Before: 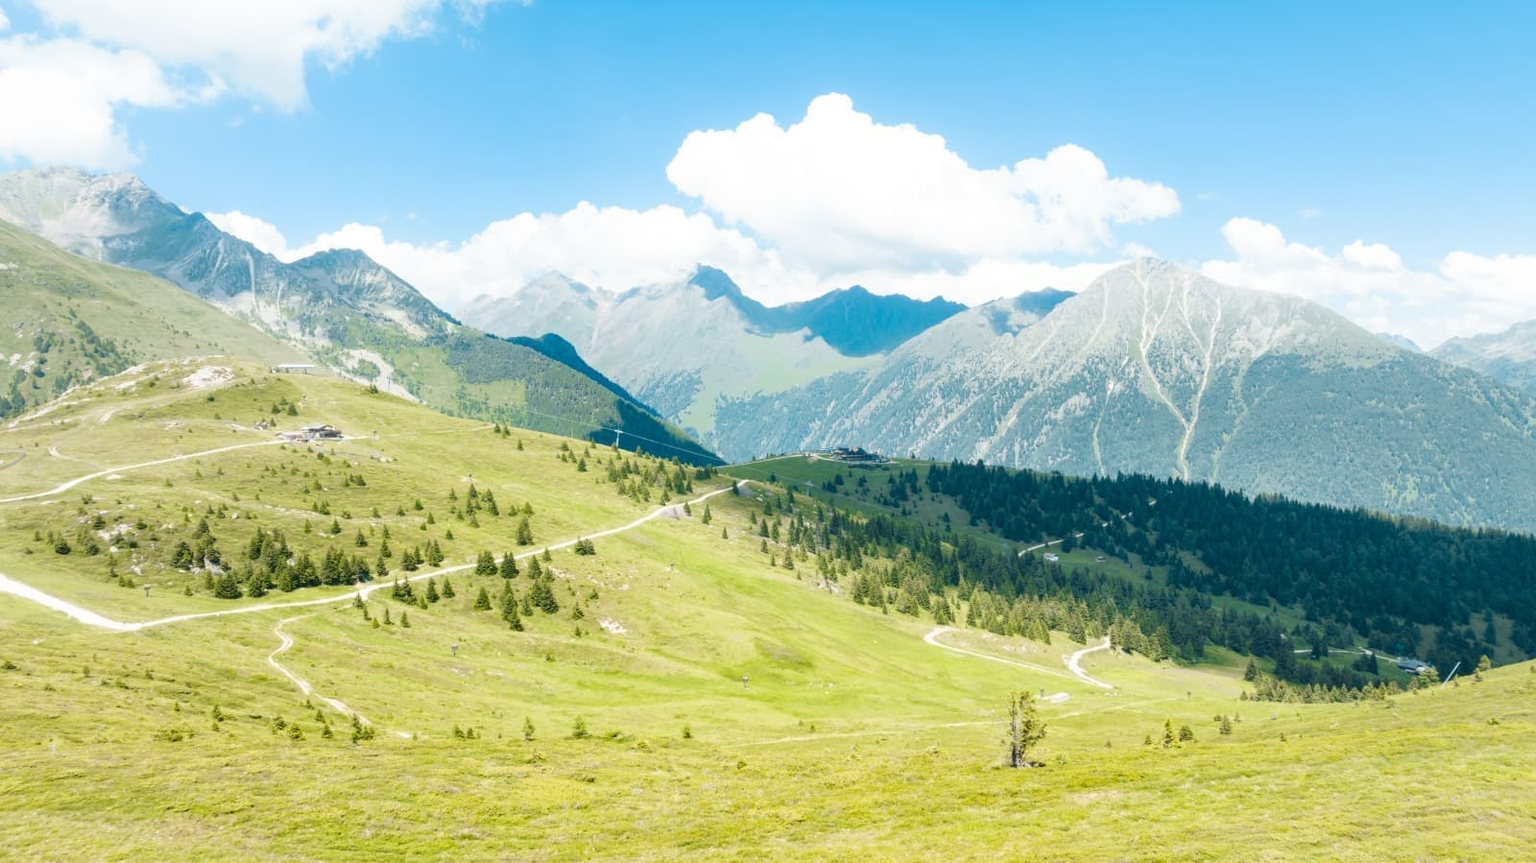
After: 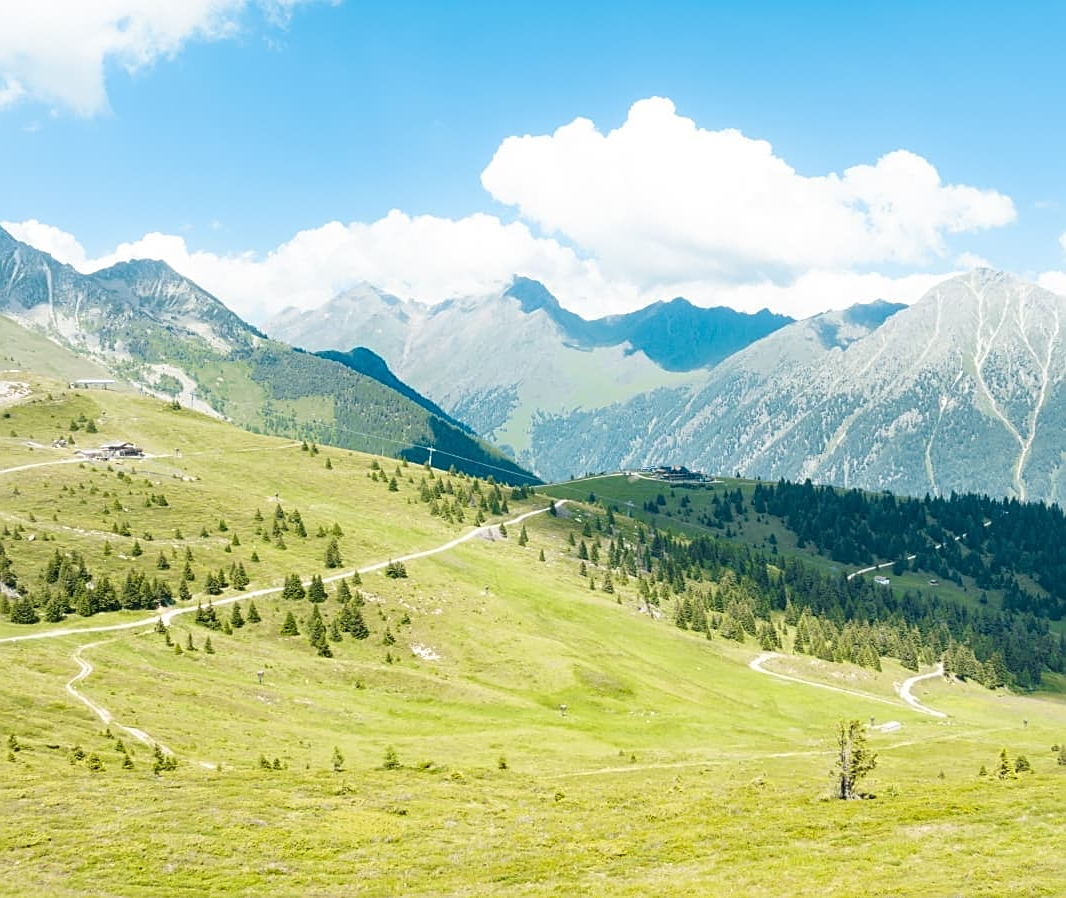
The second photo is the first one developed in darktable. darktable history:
sharpen: on, module defaults
crop and rotate: left 13.437%, right 19.908%
